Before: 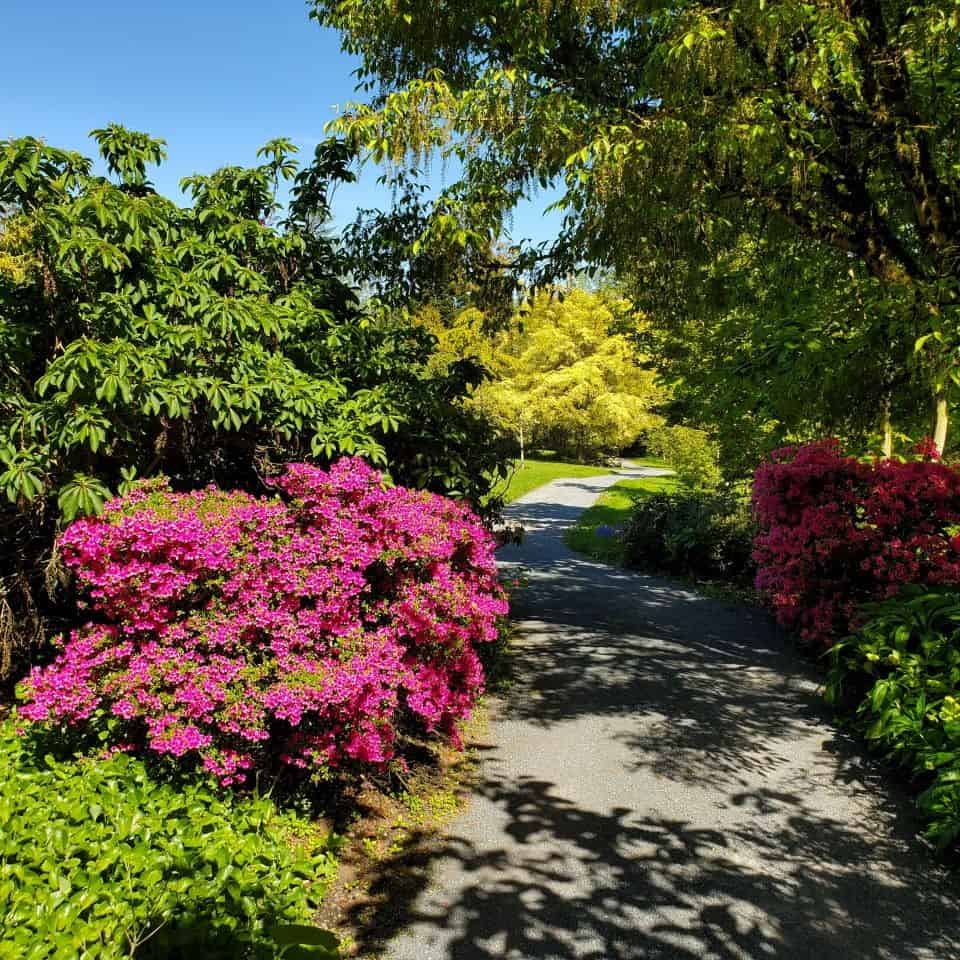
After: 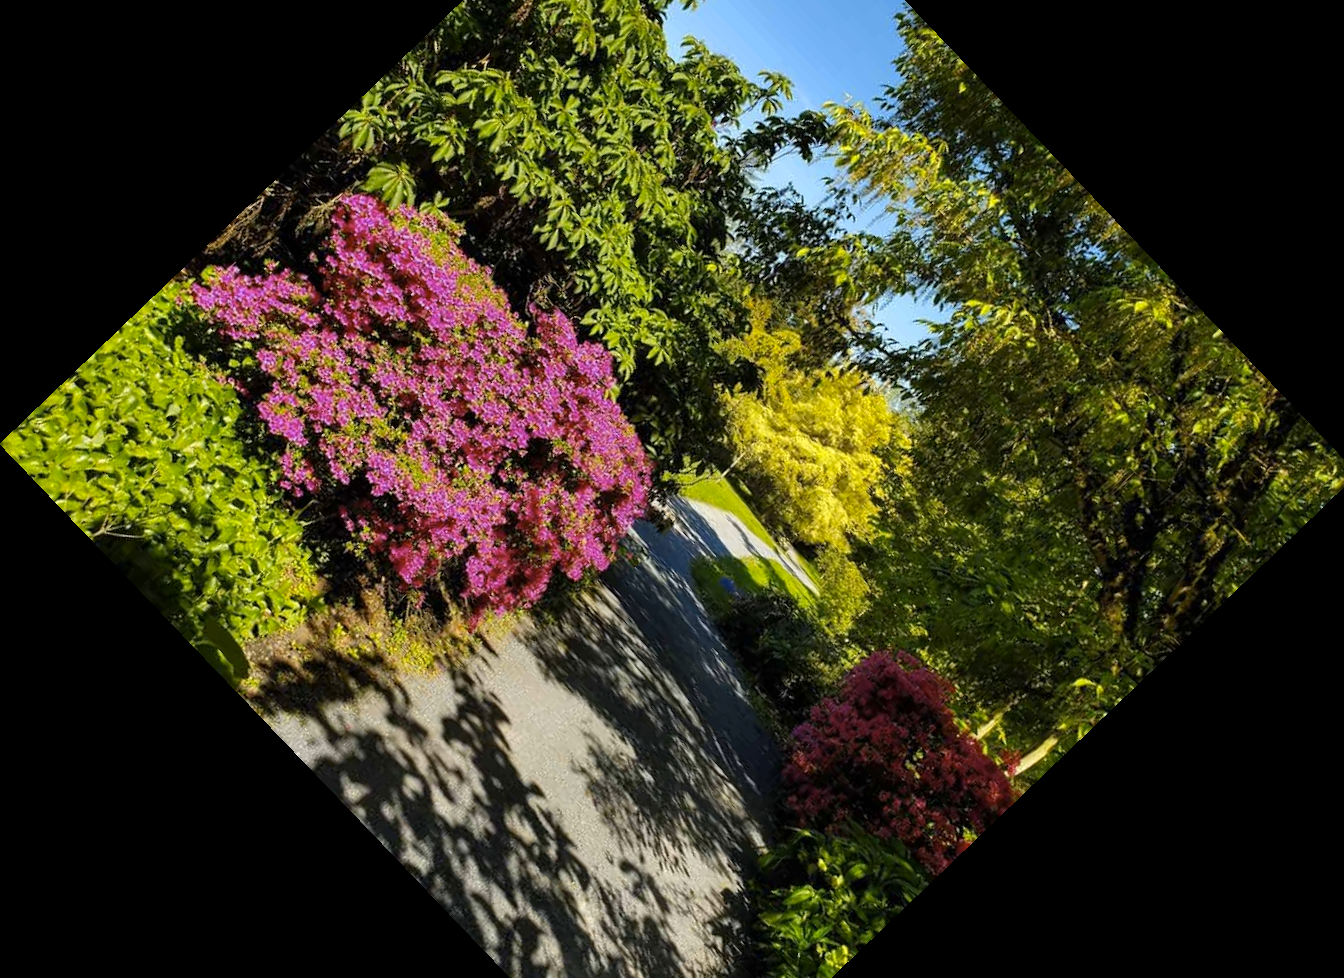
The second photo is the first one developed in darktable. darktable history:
color contrast: green-magenta contrast 0.8, blue-yellow contrast 1.1, unbound 0
crop and rotate: angle -46.26°, top 16.234%, right 0.912%, bottom 11.704%
